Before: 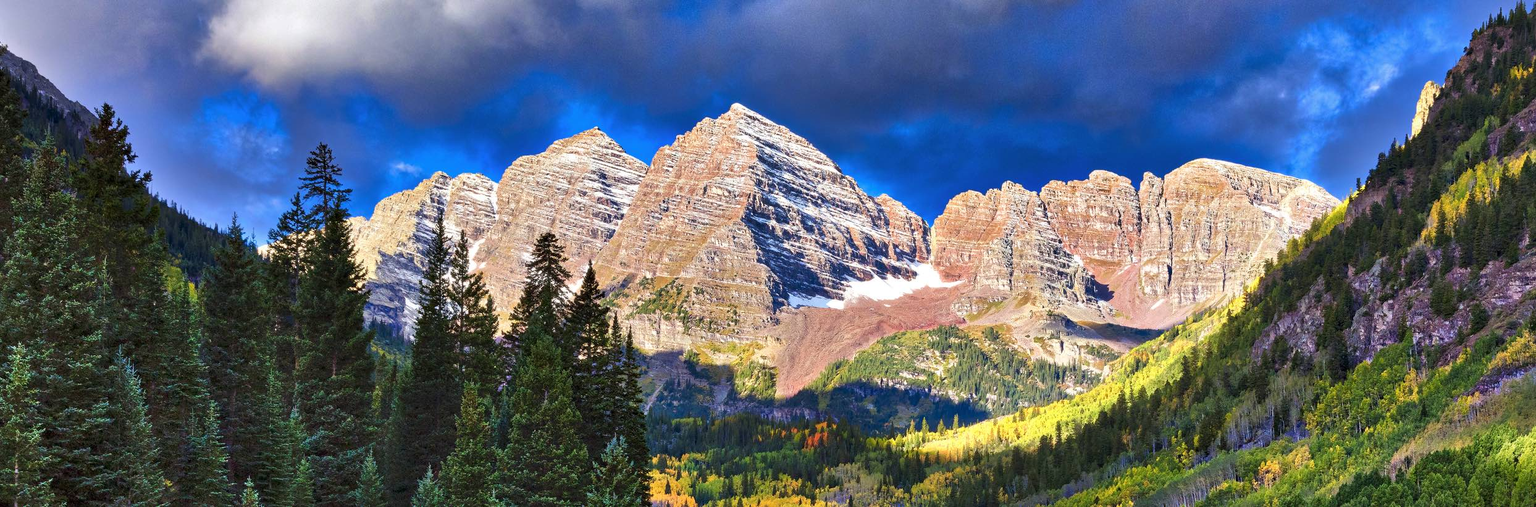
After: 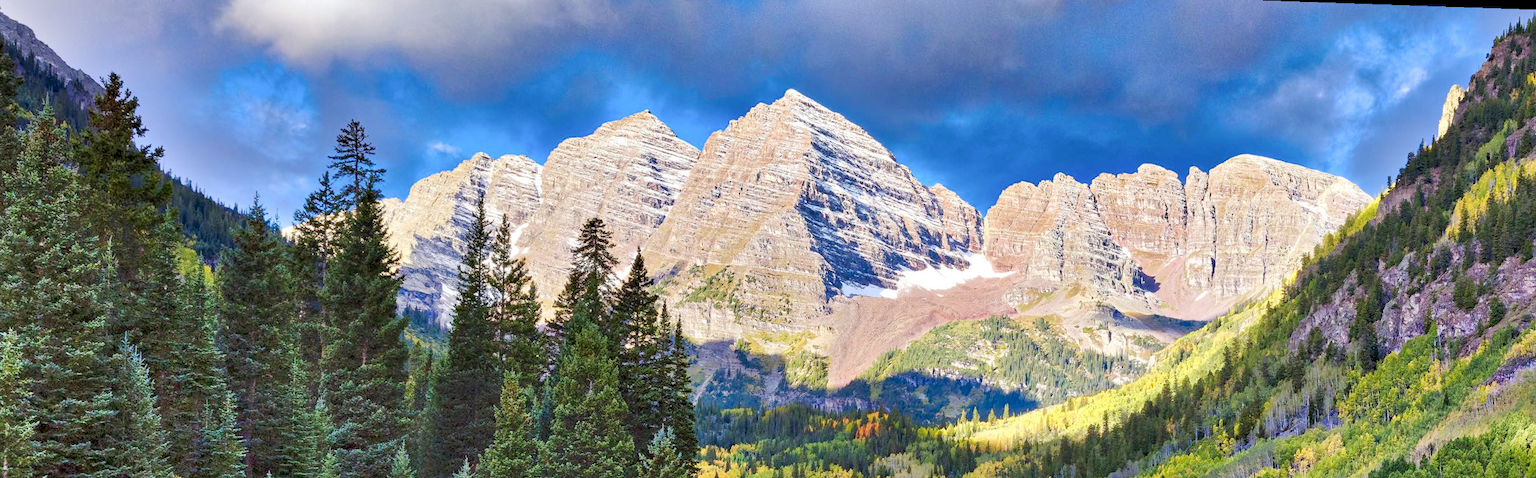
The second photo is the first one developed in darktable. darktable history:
base curve: curves: ch0 [(0, 0) (0.158, 0.273) (0.879, 0.895) (1, 1)], preserve colors none
rotate and perspective: rotation 0.679°, lens shift (horizontal) 0.136, crop left 0.009, crop right 0.991, crop top 0.078, crop bottom 0.95
white balance: emerald 1
